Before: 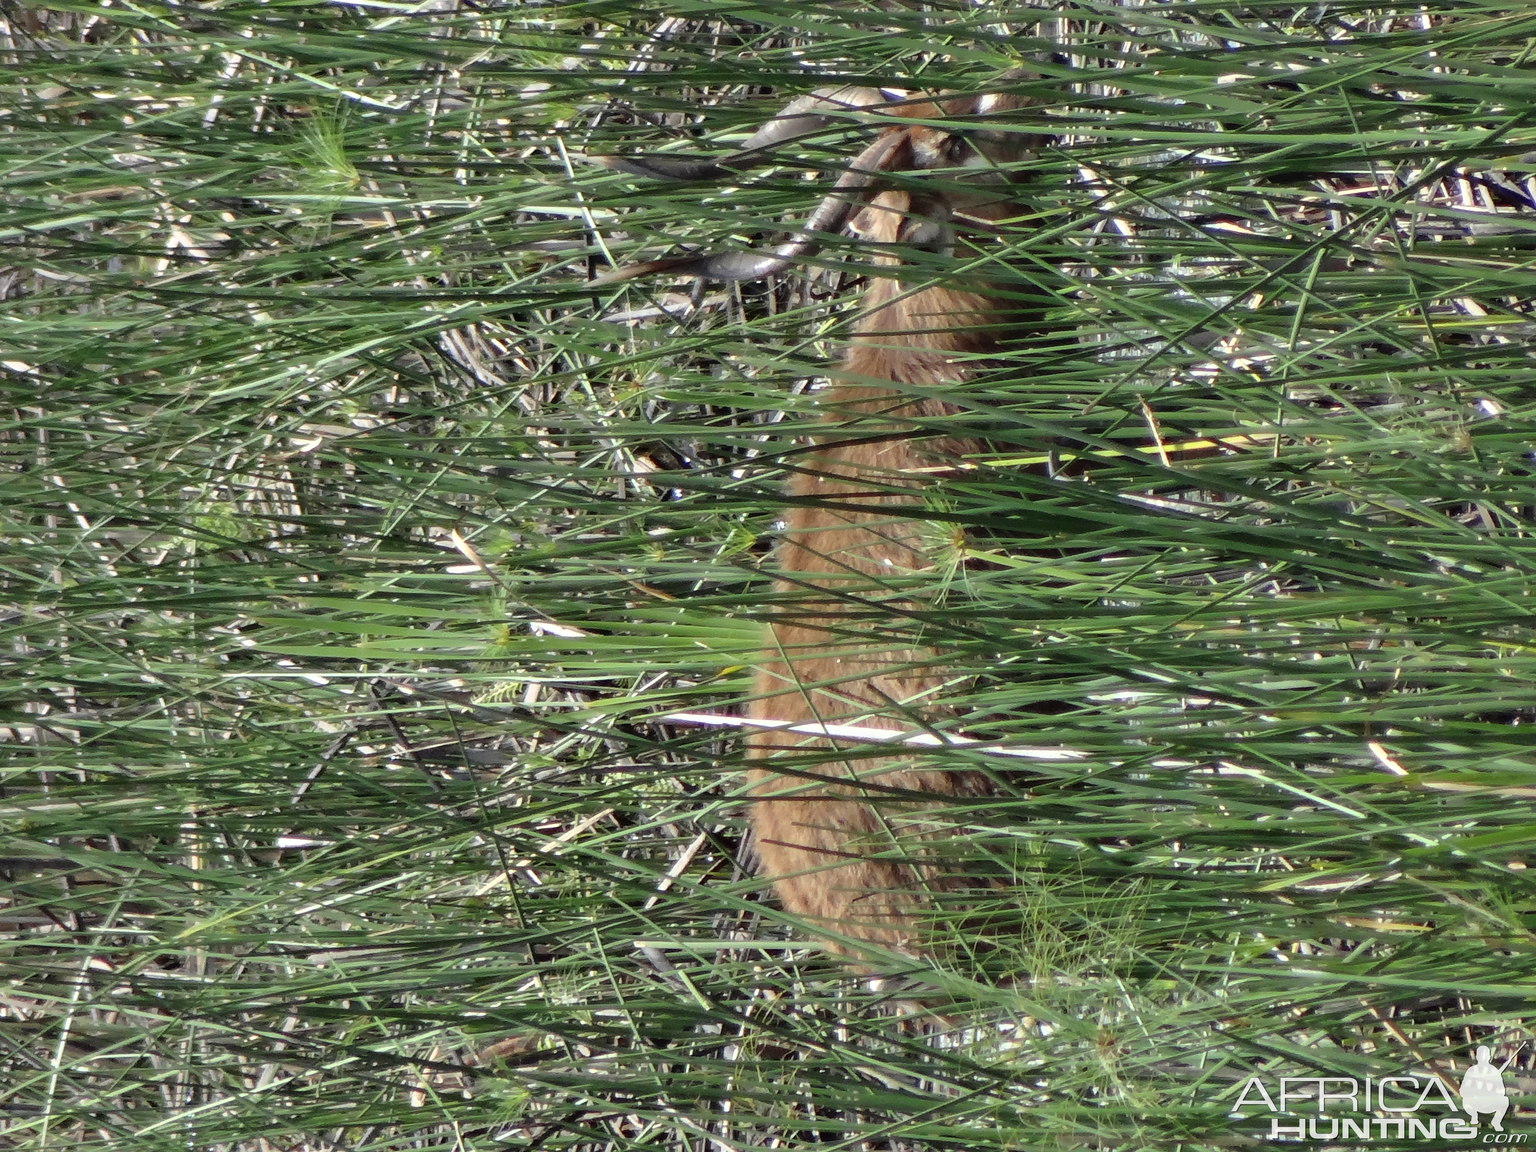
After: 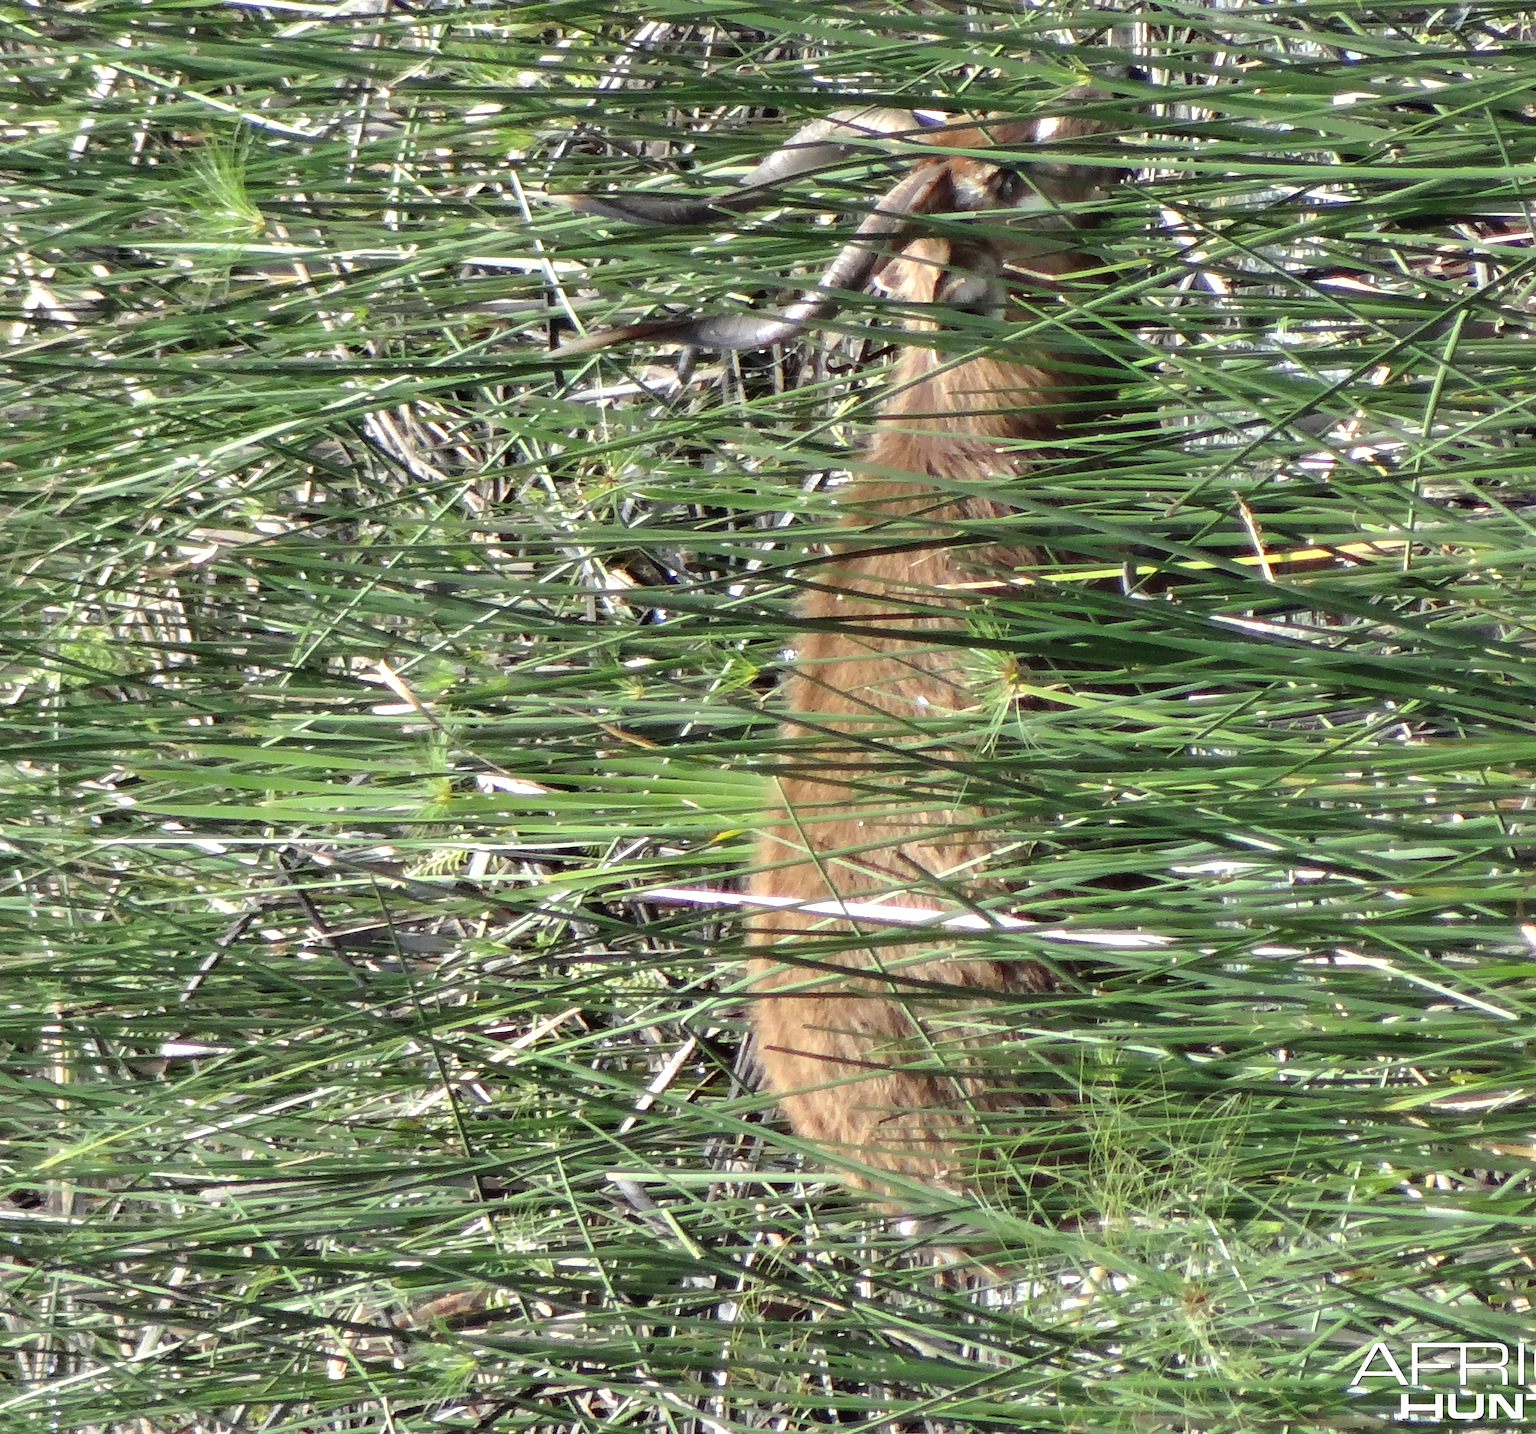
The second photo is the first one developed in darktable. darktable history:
exposure: black level correction 0.001, exposure 0.499 EV, compensate highlight preservation false
crop and rotate: left 9.607%, right 10.121%
